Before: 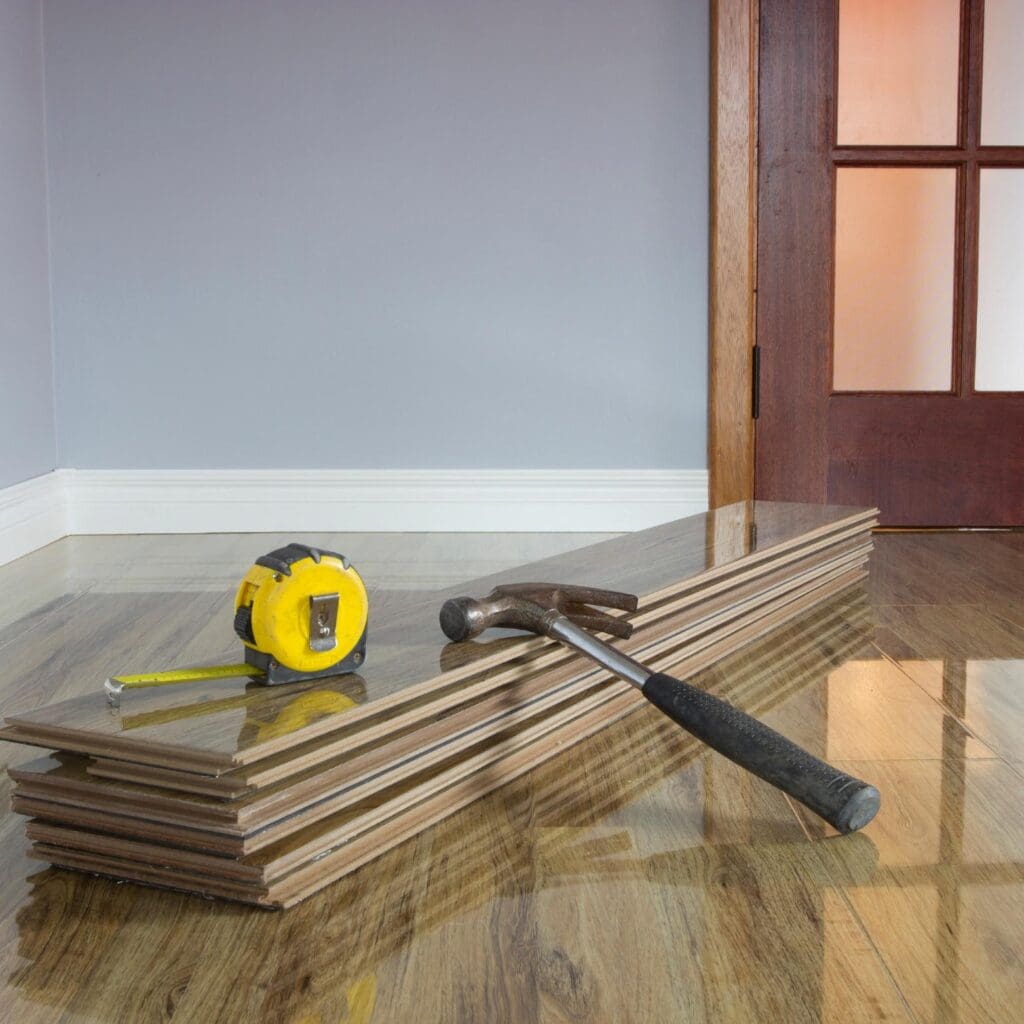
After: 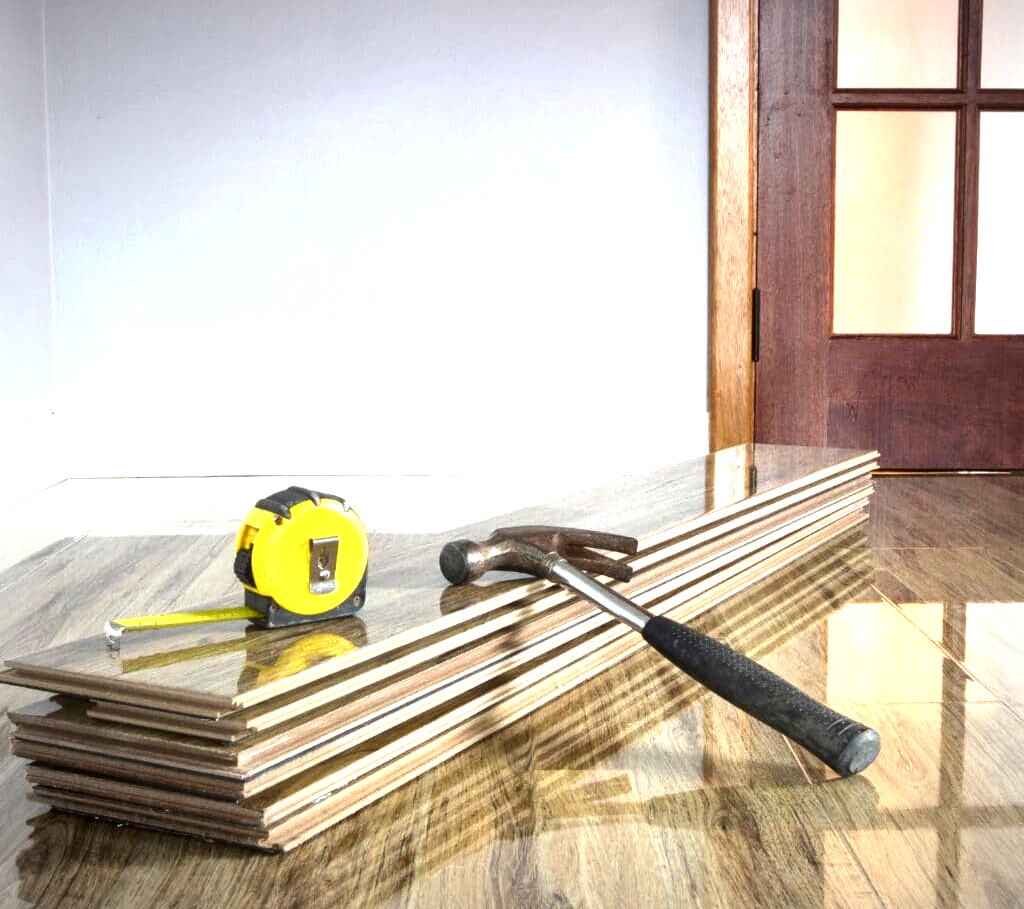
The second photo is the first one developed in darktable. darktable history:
crop and rotate: top 5.609%, bottom 5.609%
contrast brightness saturation: contrast 0.03, brightness -0.04
exposure: black level correction 0, exposure 1 EV, compensate exposure bias true, compensate highlight preservation false
tone equalizer: -8 EV -0.417 EV, -7 EV -0.389 EV, -6 EV -0.333 EV, -5 EV -0.222 EV, -3 EV 0.222 EV, -2 EV 0.333 EV, -1 EV 0.389 EV, +0 EV 0.417 EV, edges refinement/feathering 500, mask exposure compensation -1.57 EV, preserve details no
local contrast: mode bilateral grid, contrast 25, coarseness 60, detail 151%, midtone range 0.2
vignetting: fall-off radius 70%, automatic ratio true
color balance: mode lift, gamma, gain (sRGB)
